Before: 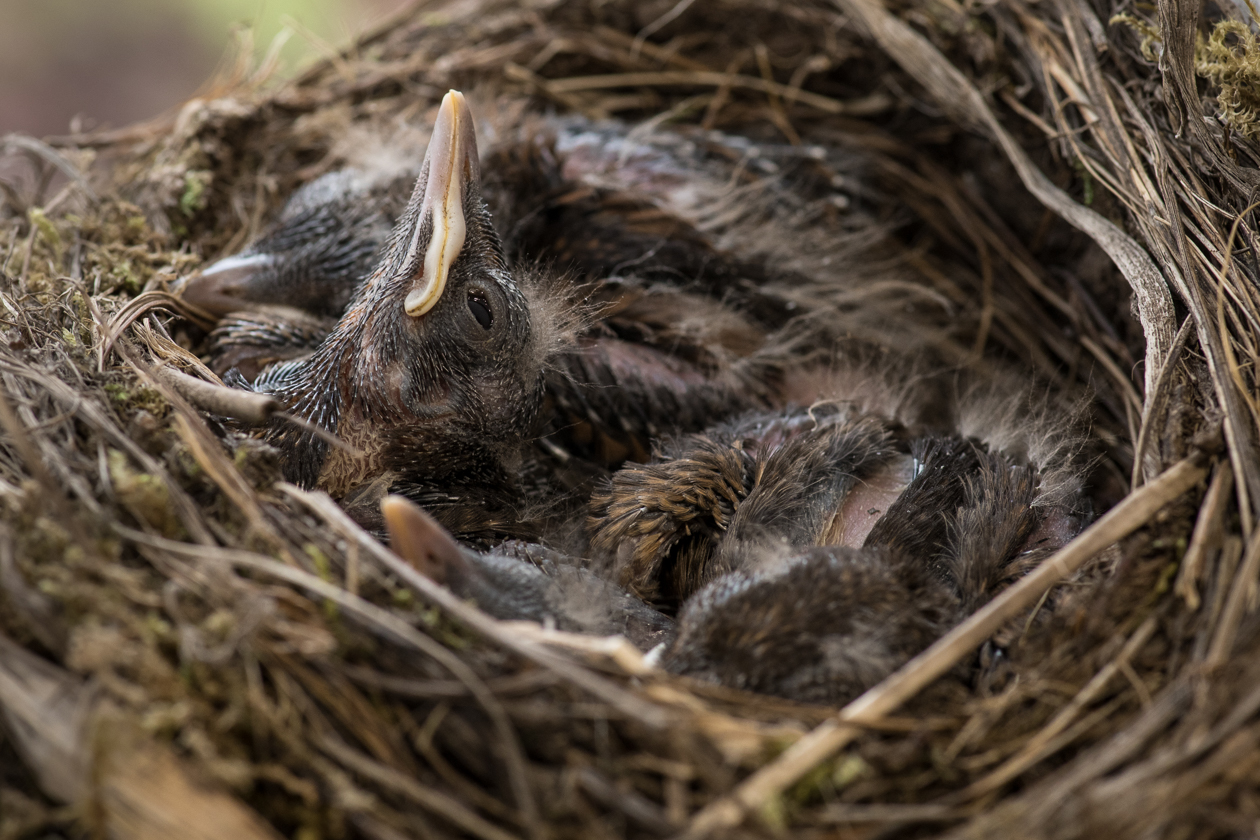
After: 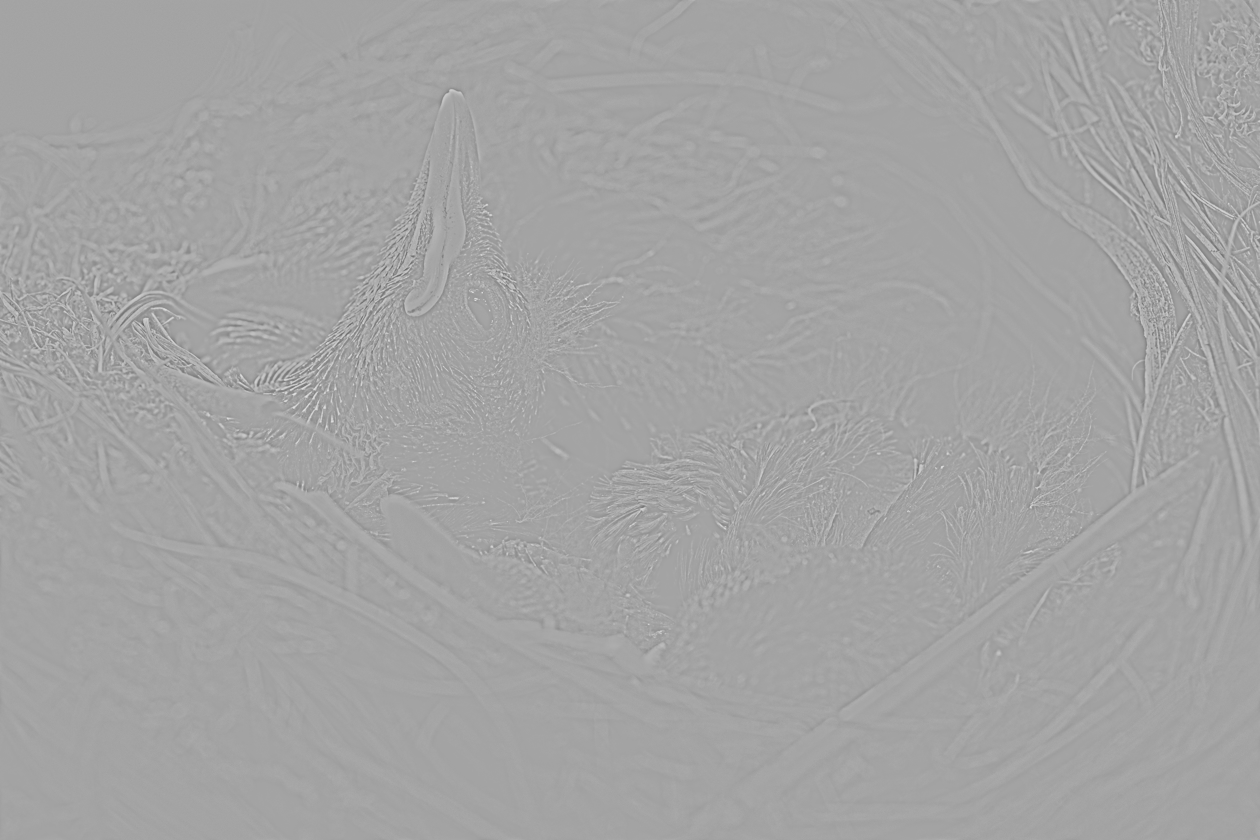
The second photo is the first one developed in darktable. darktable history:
tone equalizer: -8 EV -0.75 EV, -7 EV -0.7 EV, -6 EV -0.6 EV, -5 EV -0.4 EV, -3 EV 0.4 EV, -2 EV 0.6 EV, -1 EV 0.7 EV, +0 EV 0.75 EV, edges refinement/feathering 500, mask exposure compensation -1.57 EV, preserve details no
highpass: sharpness 5.84%, contrast boost 8.44%
filmic rgb: middle gray luminance 9.23%, black relative exposure -10.55 EV, white relative exposure 3.45 EV, threshold 6 EV, target black luminance 0%, hardness 5.98, latitude 59.69%, contrast 1.087, highlights saturation mix 5%, shadows ↔ highlights balance 29.23%, add noise in highlights 0, color science v3 (2019), use custom middle-gray values true, iterations of high-quality reconstruction 0, contrast in highlights soft, enable highlight reconstruction true
